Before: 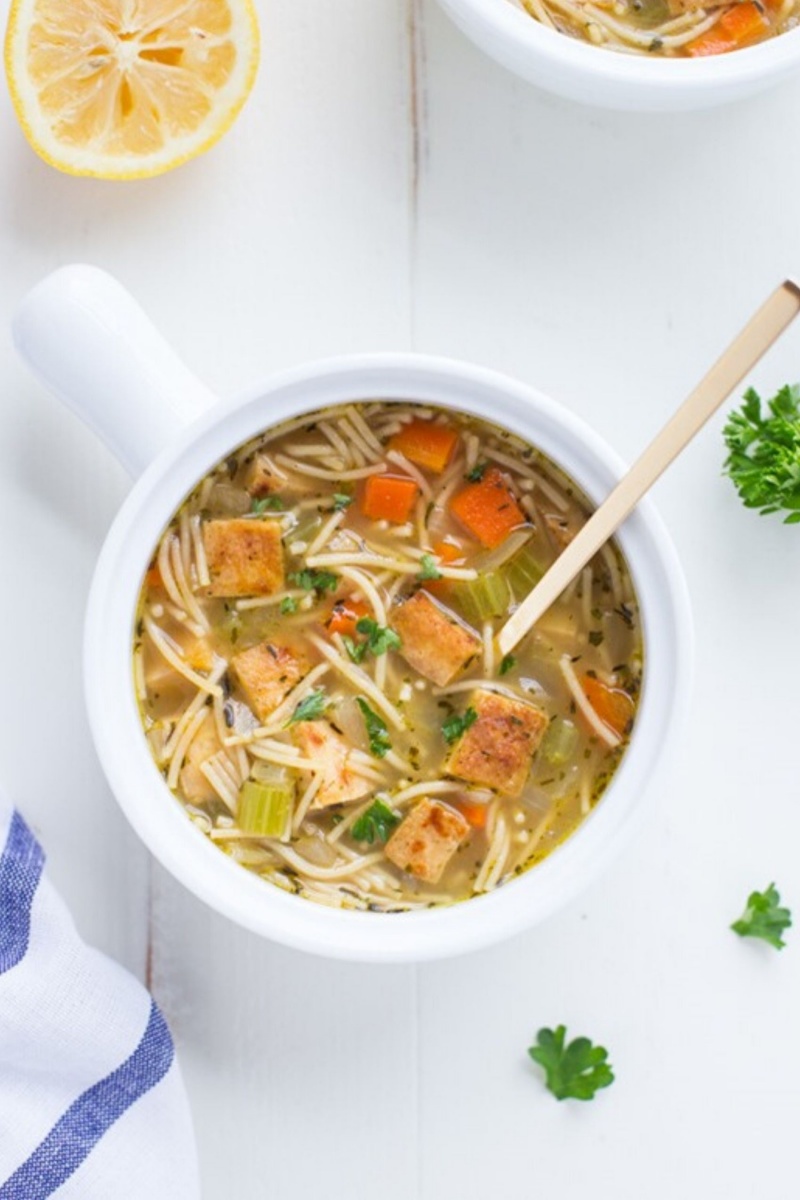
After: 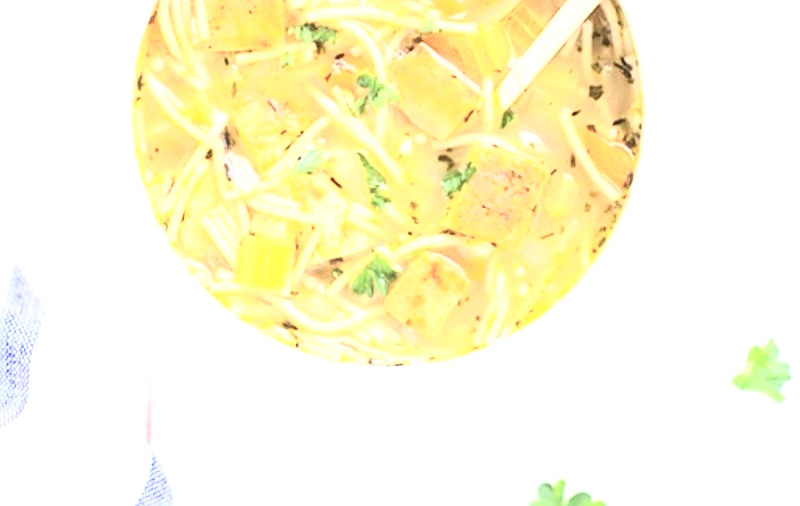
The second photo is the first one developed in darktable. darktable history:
crop: top 45.538%, bottom 12.22%
exposure: exposure 0.633 EV, compensate highlight preservation false
contrast brightness saturation: contrast 0.441, brightness 0.56, saturation -0.183
tone equalizer: -8 EV -0.775 EV, -7 EV -0.713 EV, -6 EV -0.61 EV, -5 EV -0.388 EV, -3 EV 0.403 EV, -2 EV 0.6 EV, -1 EV 0.7 EV, +0 EV 0.765 EV, mask exposure compensation -0.505 EV
sharpen: on, module defaults
velvia: strength 14.86%
